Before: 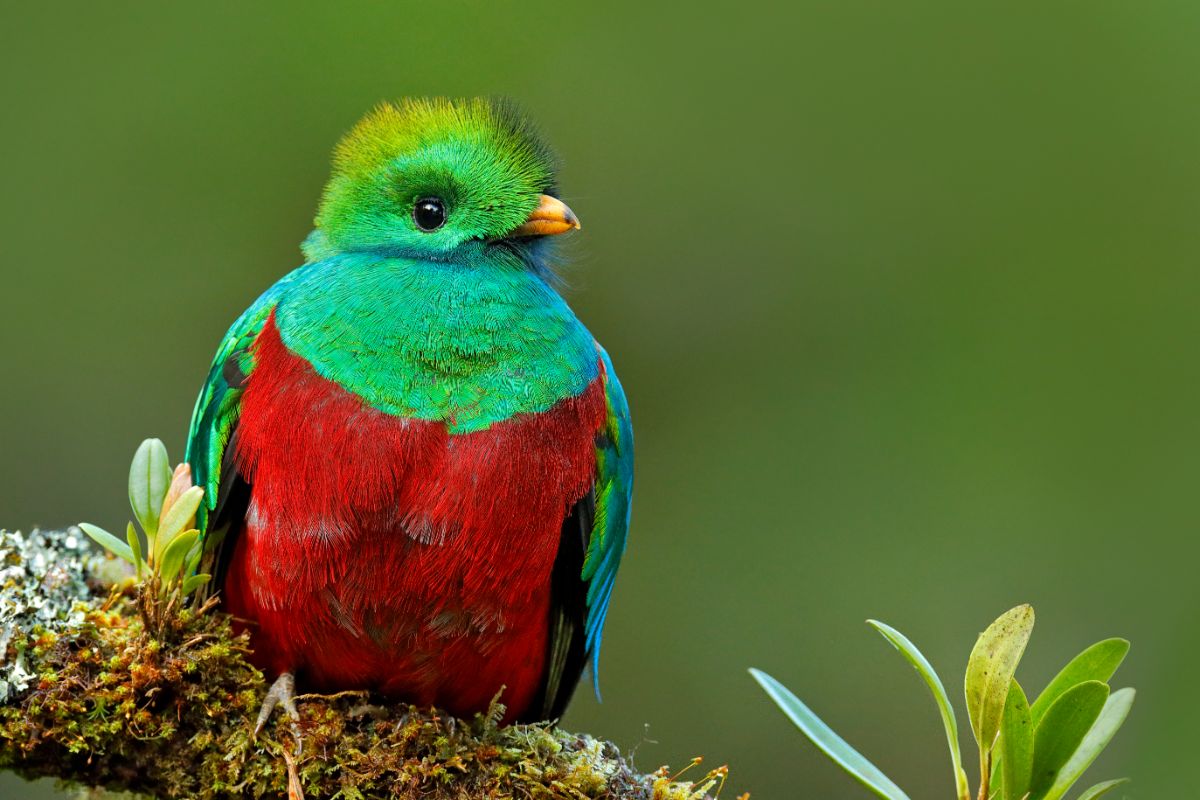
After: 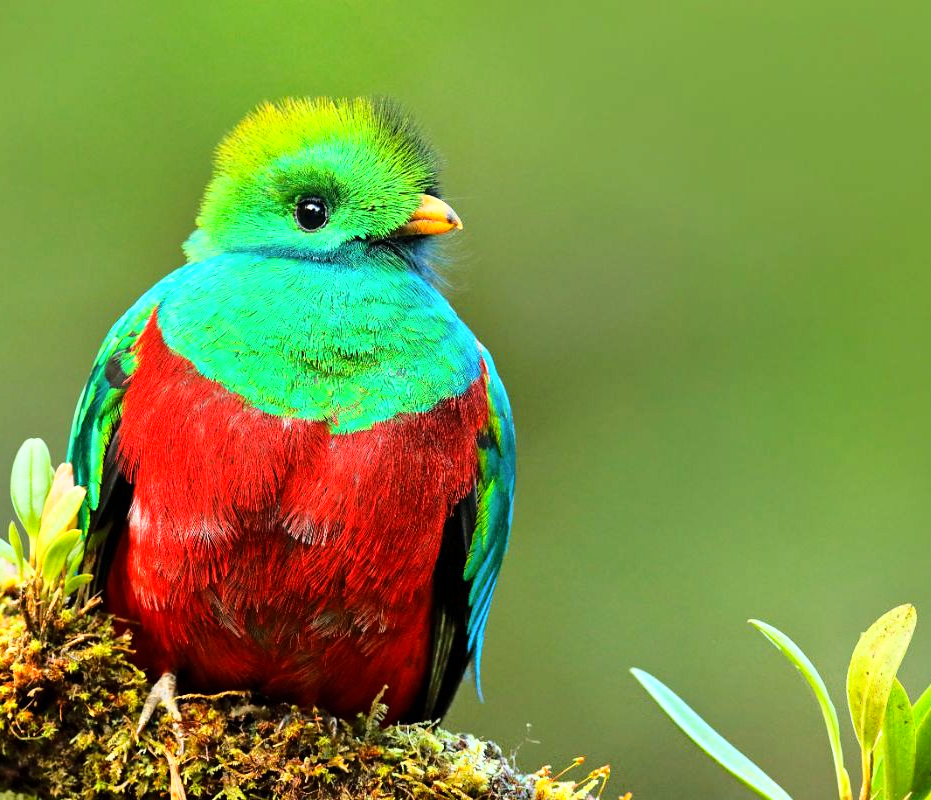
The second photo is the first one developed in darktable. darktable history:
crop: left 9.866%, right 12.544%
color correction: highlights b* 2.93
base curve: curves: ch0 [(0, 0) (0.026, 0.03) (0.109, 0.232) (0.351, 0.748) (0.669, 0.968) (1, 1)]
